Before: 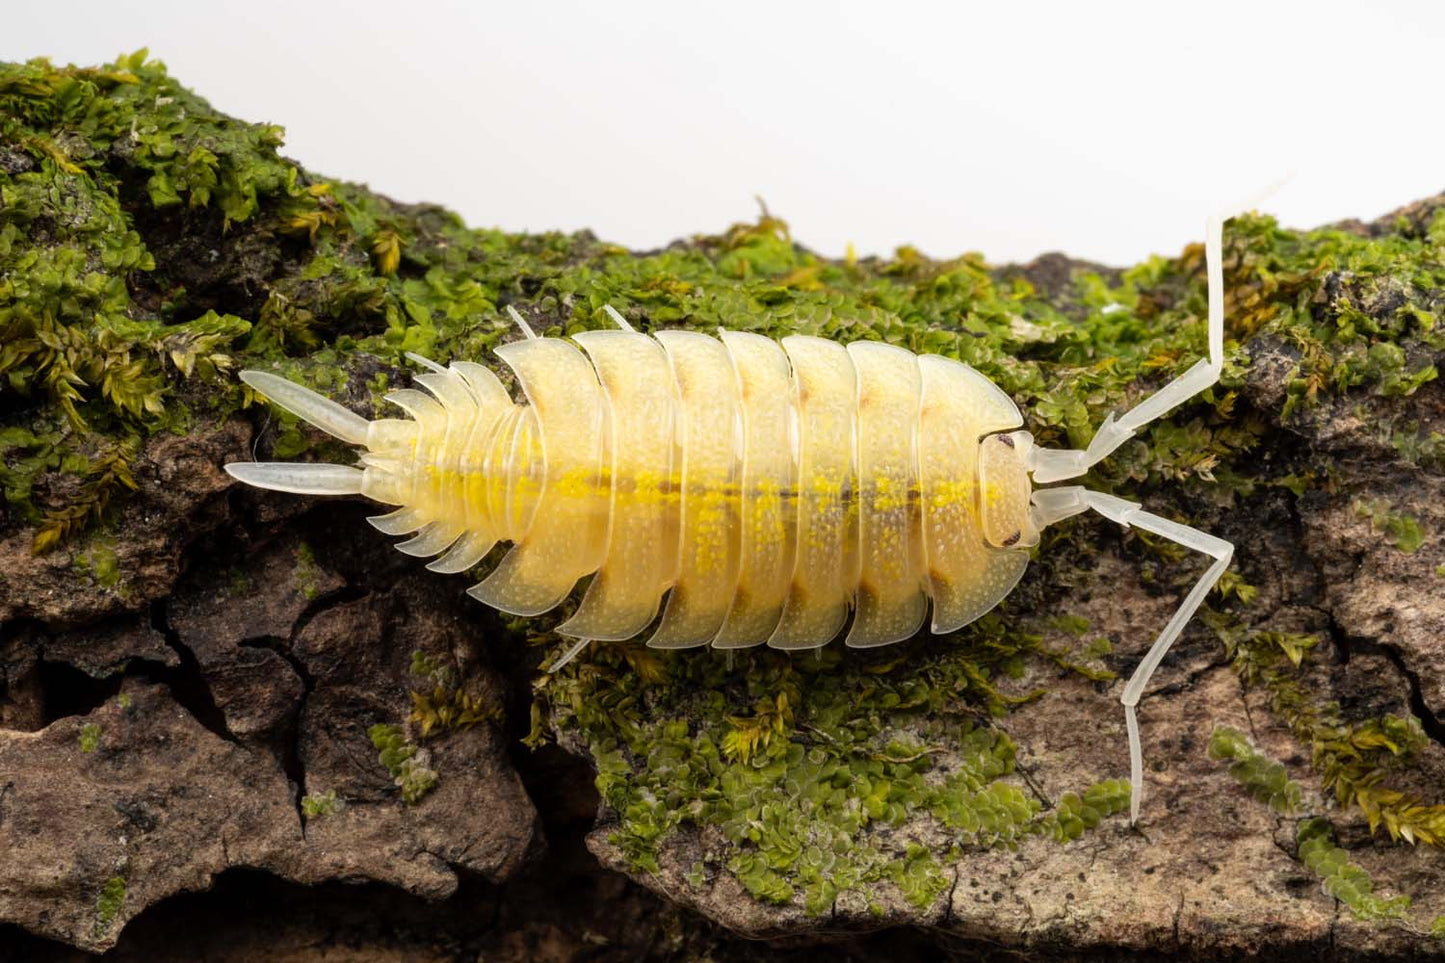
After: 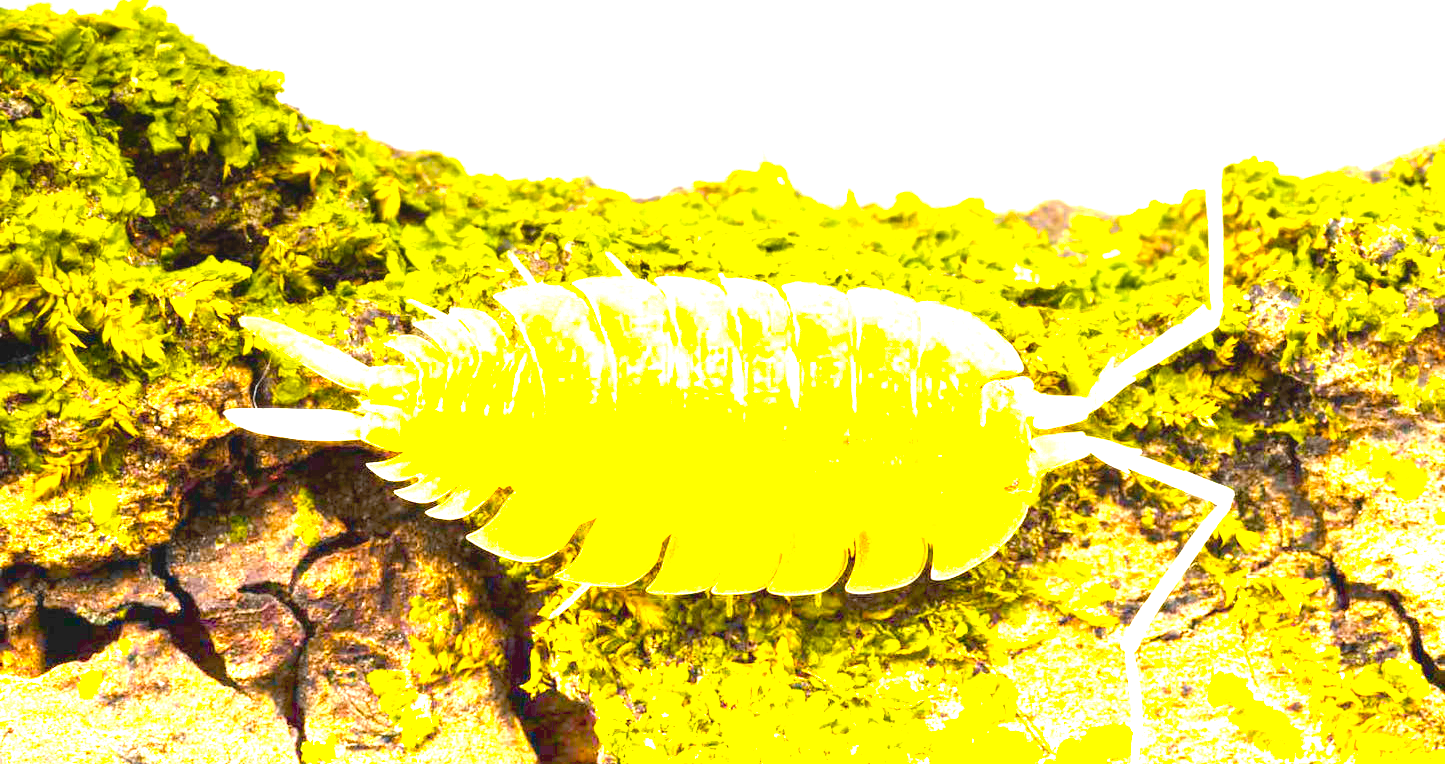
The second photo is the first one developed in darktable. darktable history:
exposure: black level correction 0, exposure 1.2 EV, compensate highlight preservation false
crop and rotate: top 5.667%, bottom 14.937%
color balance rgb: perceptual saturation grading › global saturation 100%
contrast brightness saturation: contrast -0.1, brightness 0.05, saturation 0.08
color zones: curves: ch0 [(0.099, 0.624) (0.257, 0.596) (0.384, 0.376) (0.529, 0.492) (0.697, 0.564) (0.768, 0.532) (0.908, 0.644)]; ch1 [(0.112, 0.564) (0.254, 0.612) (0.432, 0.676) (0.592, 0.456) (0.743, 0.684) (0.888, 0.536)]; ch2 [(0.25, 0.5) (0.469, 0.36) (0.75, 0.5)]
graduated density: density -3.9 EV
